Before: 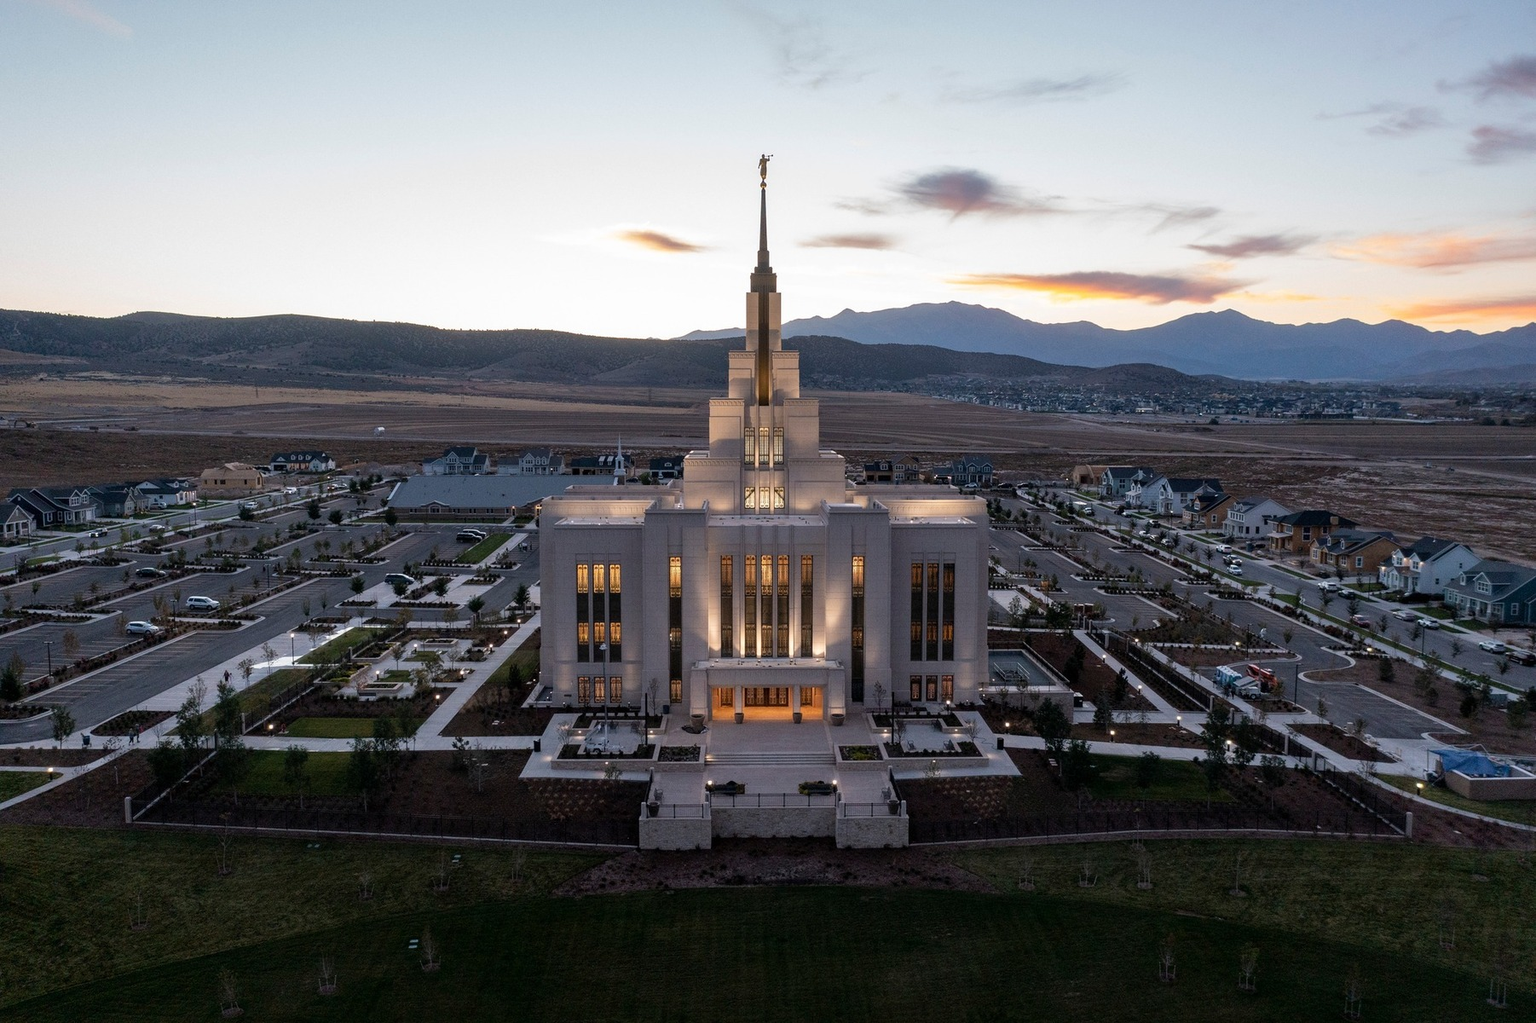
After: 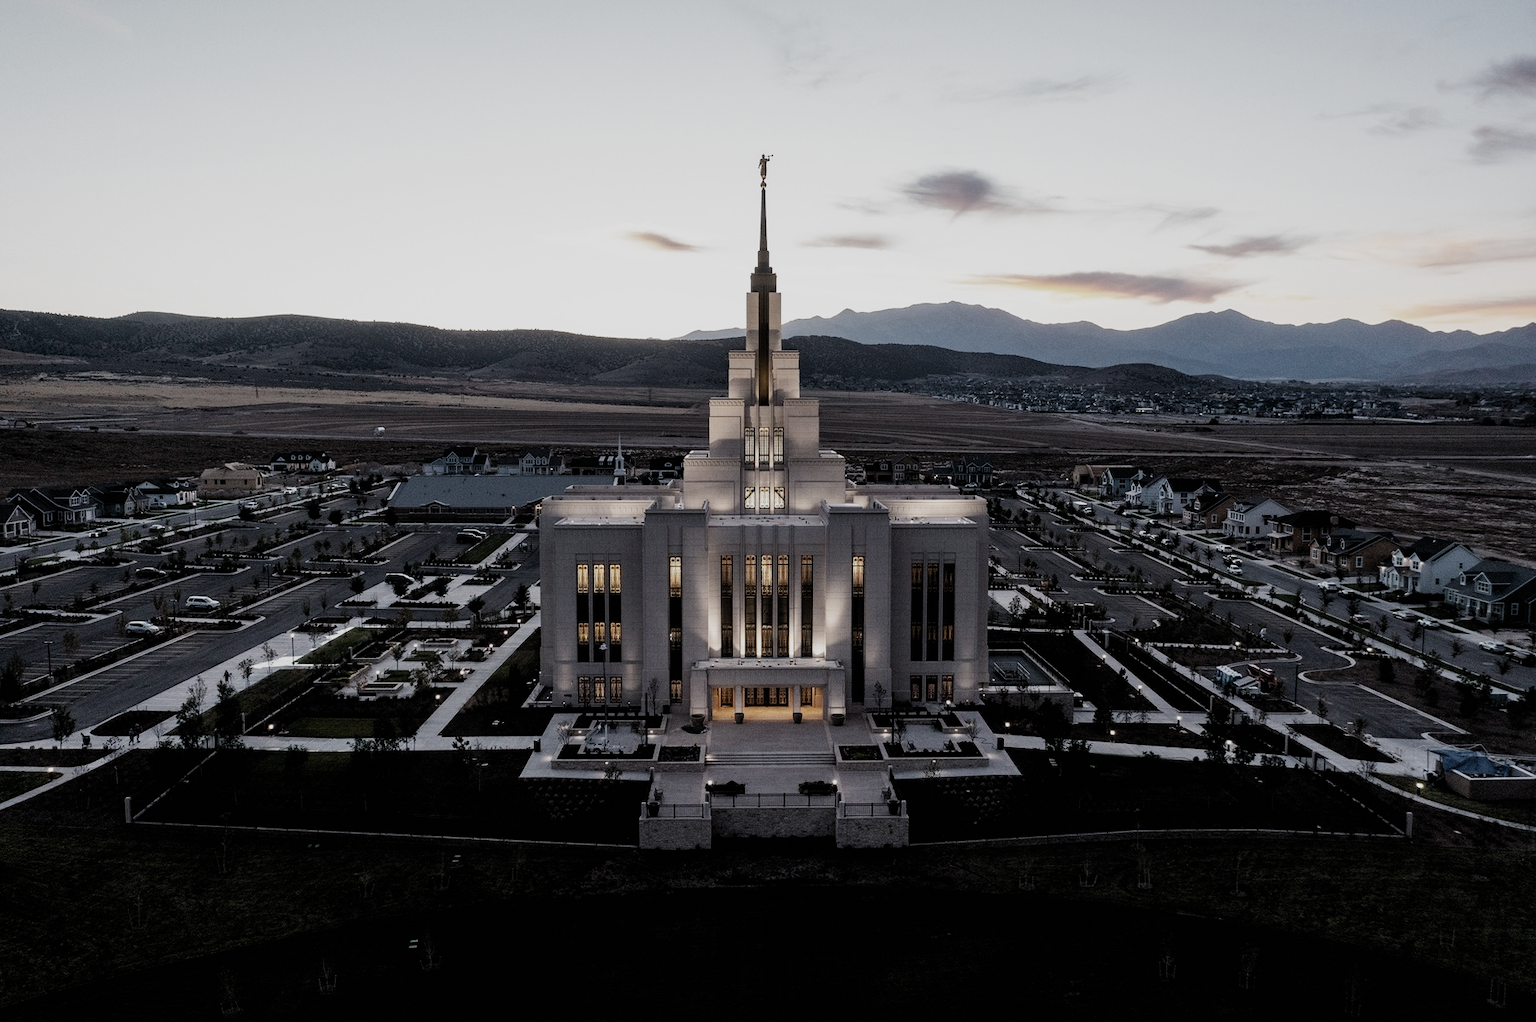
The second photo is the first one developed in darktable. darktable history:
exposure: compensate highlight preservation false
filmic rgb: black relative exposure -5.05 EV, white relative exposure 3.98 EV, threshold 2.94 EV, hardness 2.9, contrast 1.396, highlights saturation mix -29.05%, preserve chrominance no, color science v5 (2021), contrast in shadows safe, contrast in highlights safe, enable highlight reconstruction true
